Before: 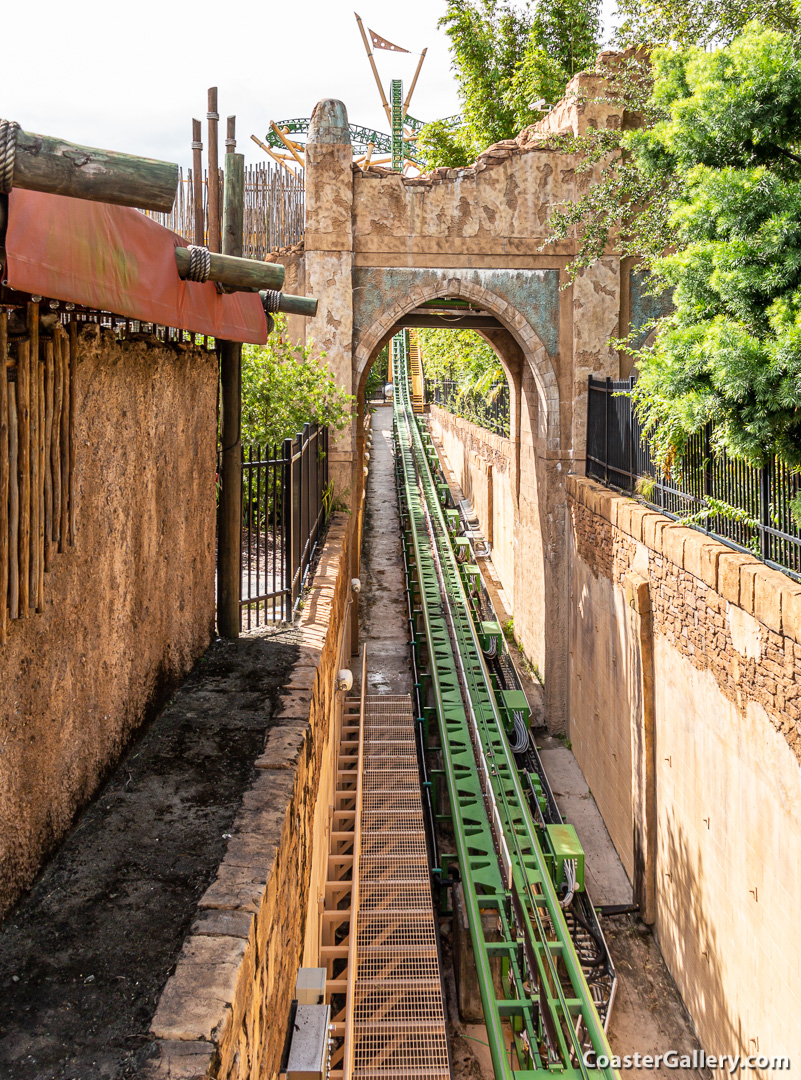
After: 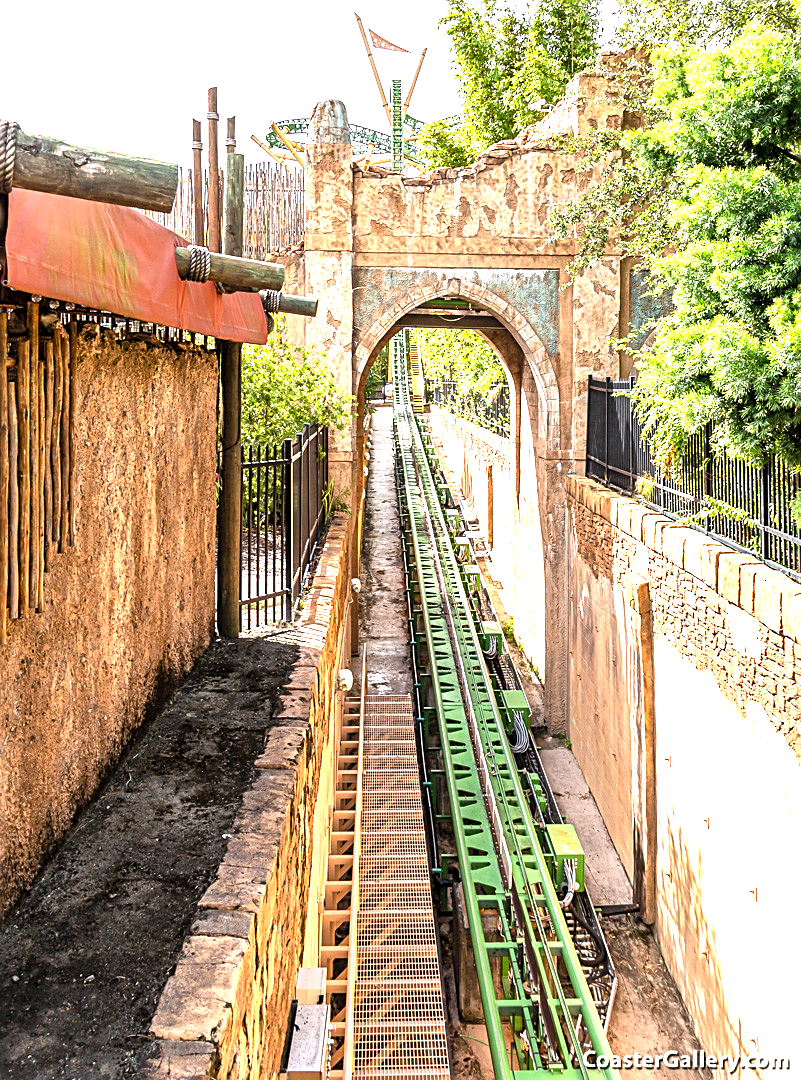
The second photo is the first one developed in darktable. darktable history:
exposure: black level correction 0, exposure 1.102 EV, compensate highlight preservation false
levels: levels [0.016, 0.492, 0.969]
sharpen: on, module defaults
color balance rgb: perceptual saturation grading › global saturation 1.686%, perceptual saturation grading › highlights -2.6%, perceptual saturation grading › mid-tones 4.539%, perceptual saturation grading › shadows 7.43%
